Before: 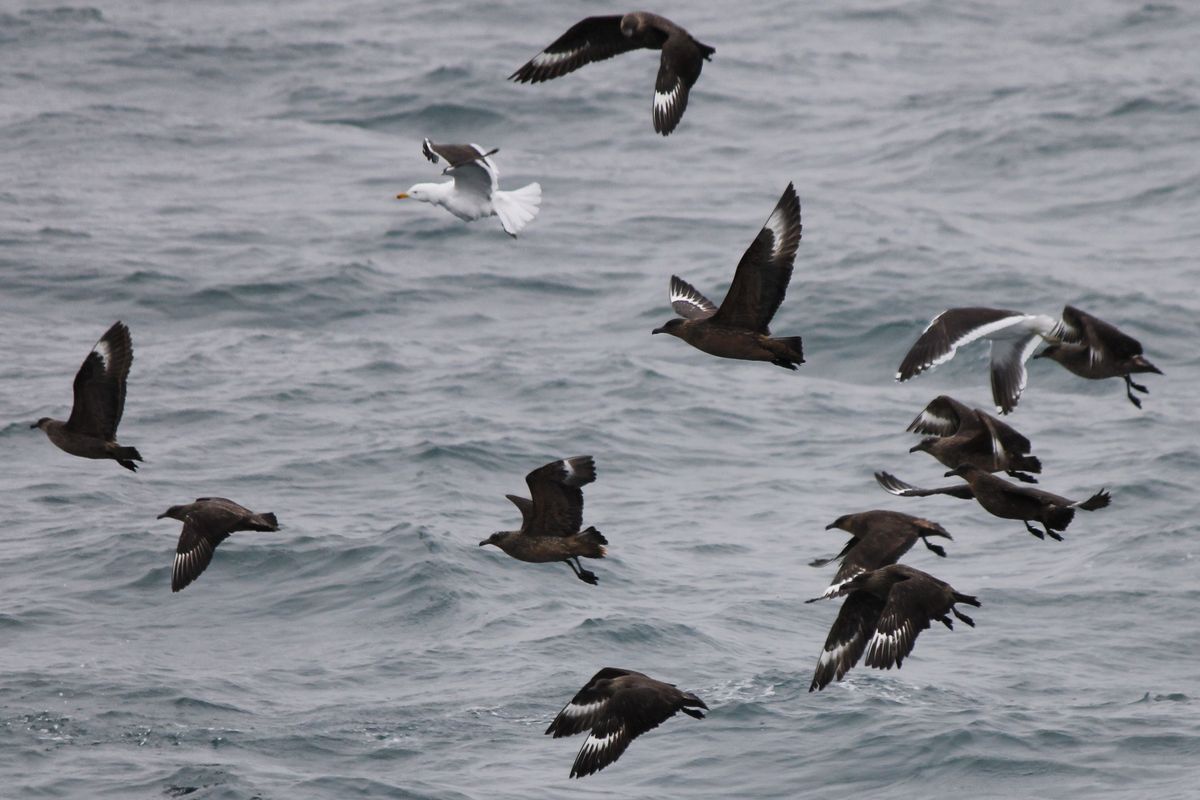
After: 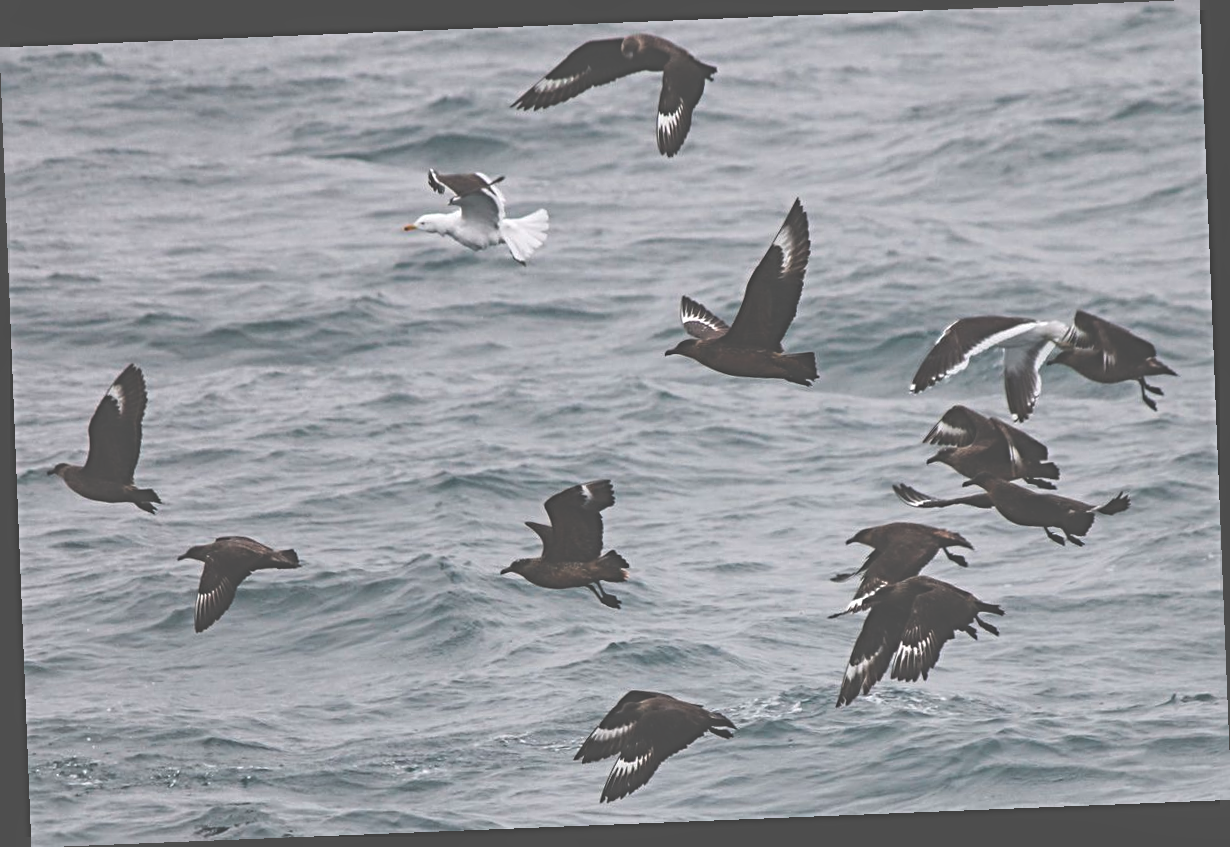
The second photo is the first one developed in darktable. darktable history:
exposure: black level correction -0.087, compensate highlight preservation false
sharpen: radius 4
local contrast: on, module defaults
rotate and perspective: rotation -2.29°, automatic cropping off
